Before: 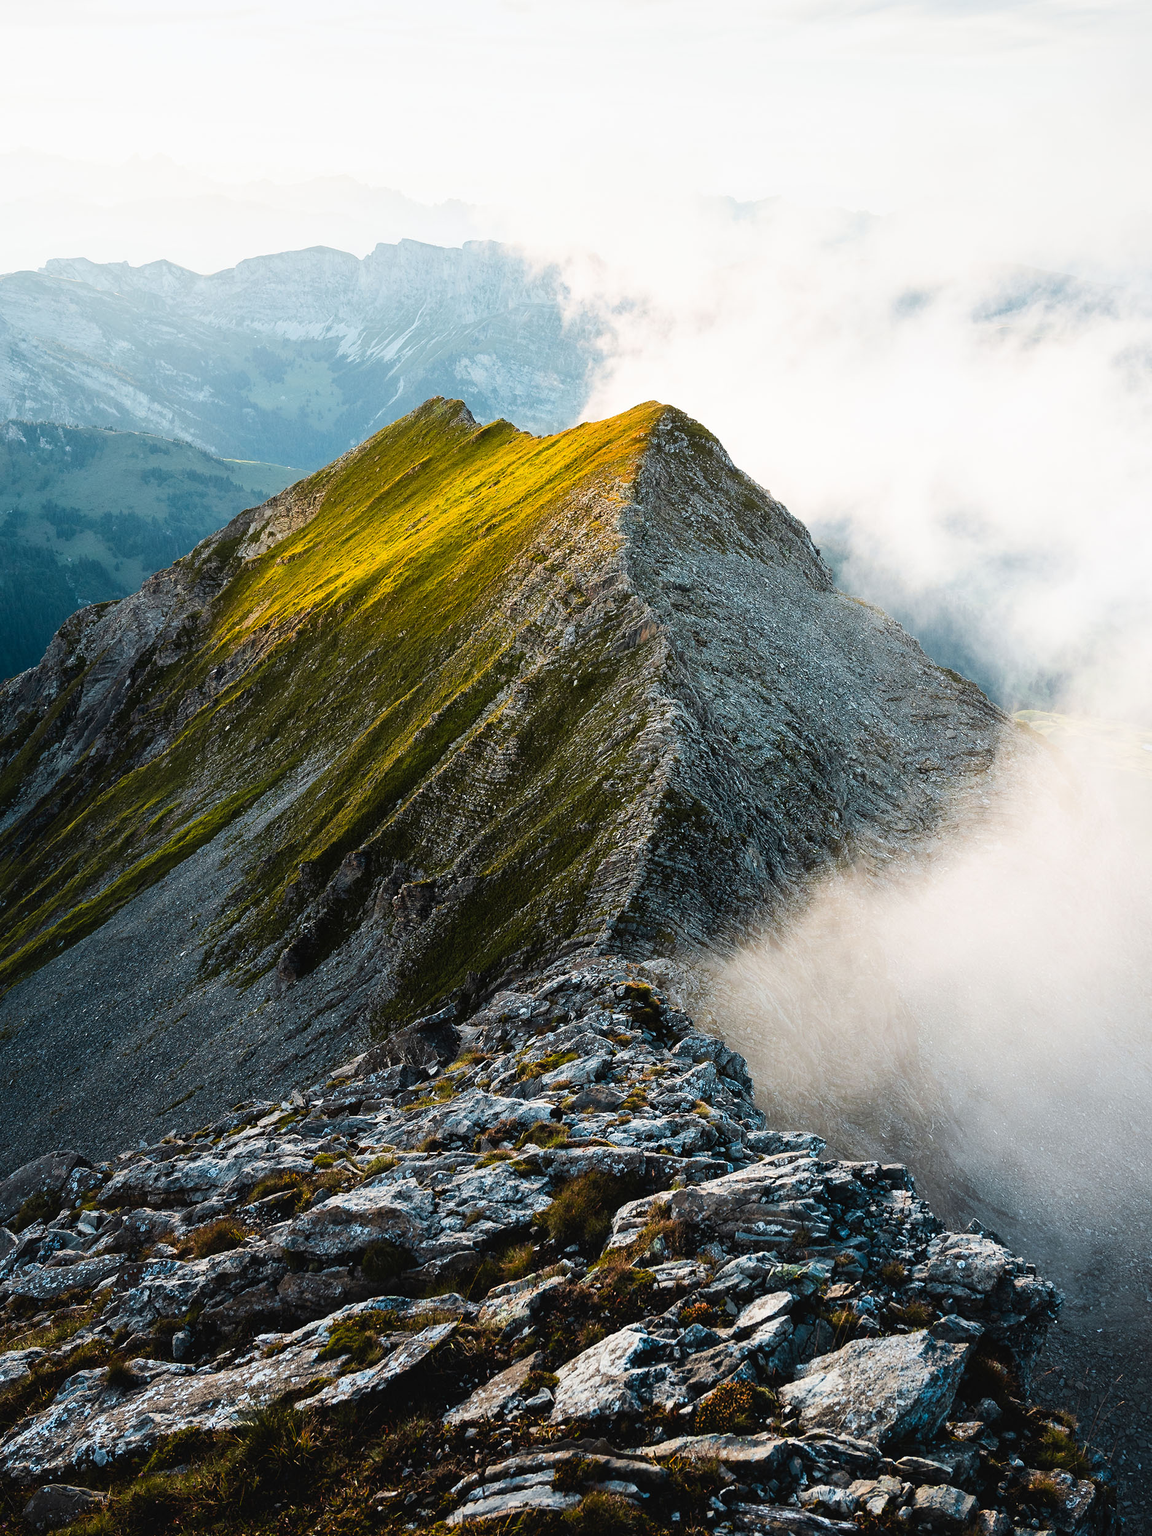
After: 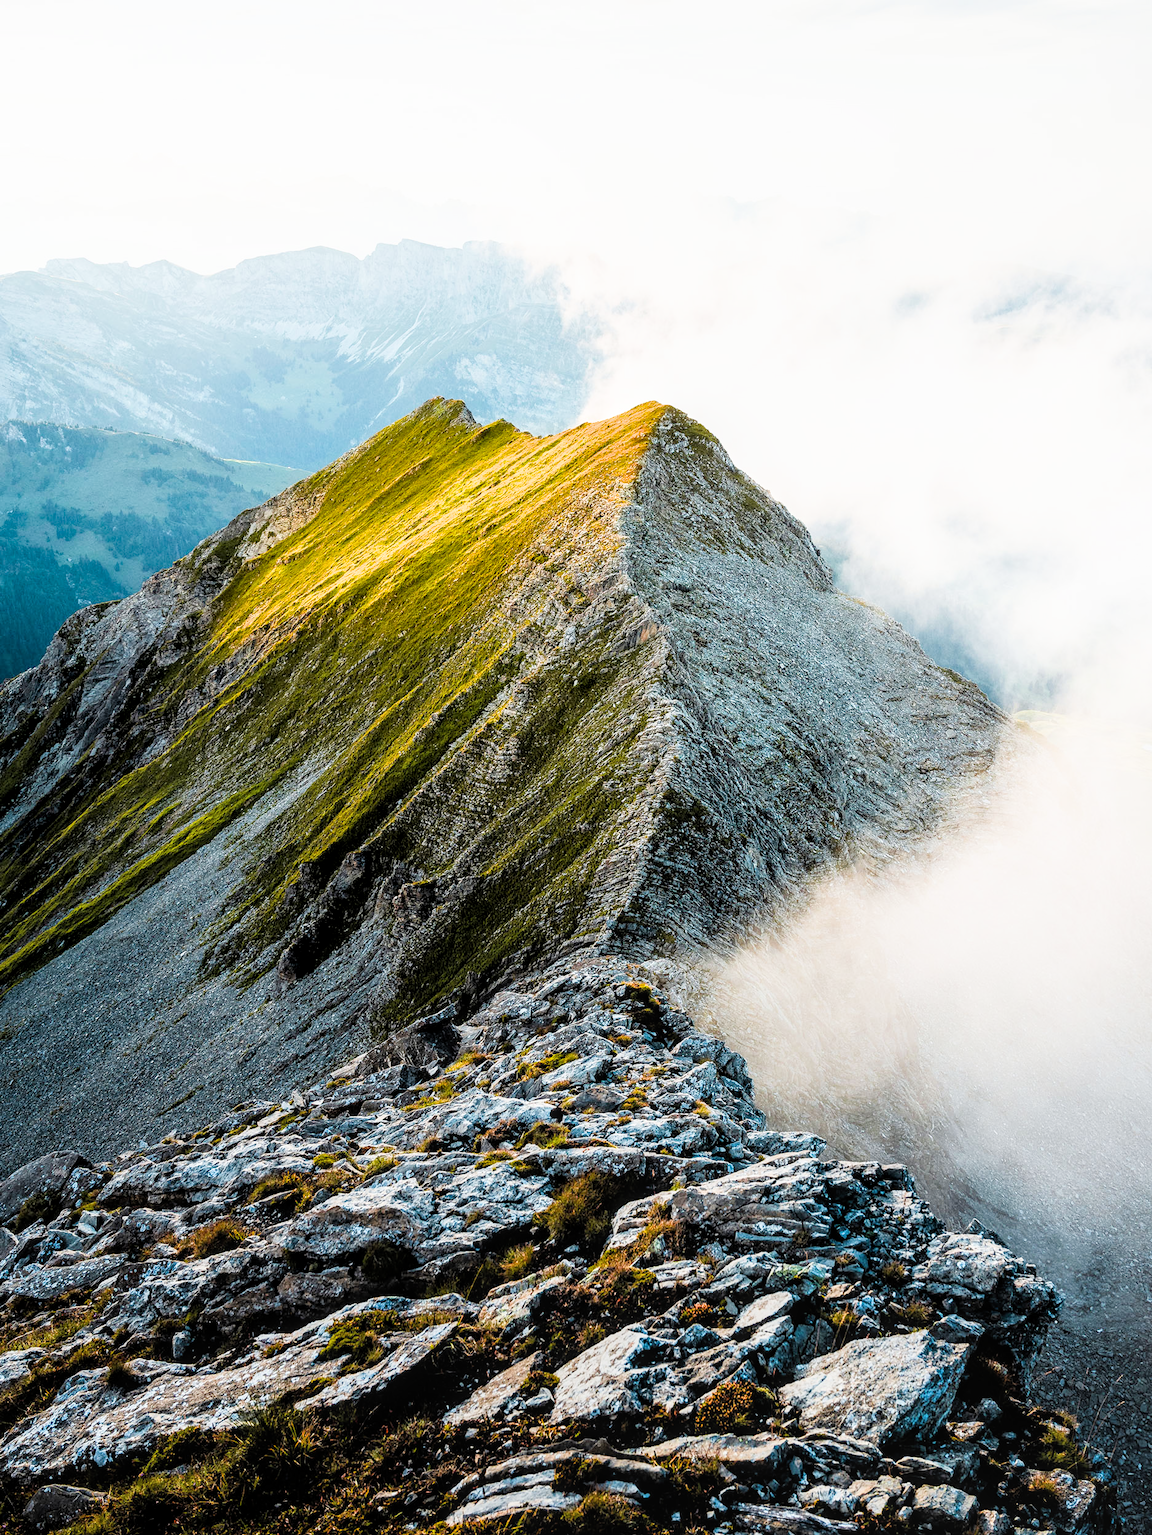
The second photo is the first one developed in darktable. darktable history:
local contrast: on, module defaults
filmic rgb: black relative exposure -5 EV, hardness 2.88, highlights saturation mix -30%
exposure: black level correction 0, exposure 1.2 EV, compensate highlight preservation false
color balance rgb: perceptual saturation grading › global saturation 20%
